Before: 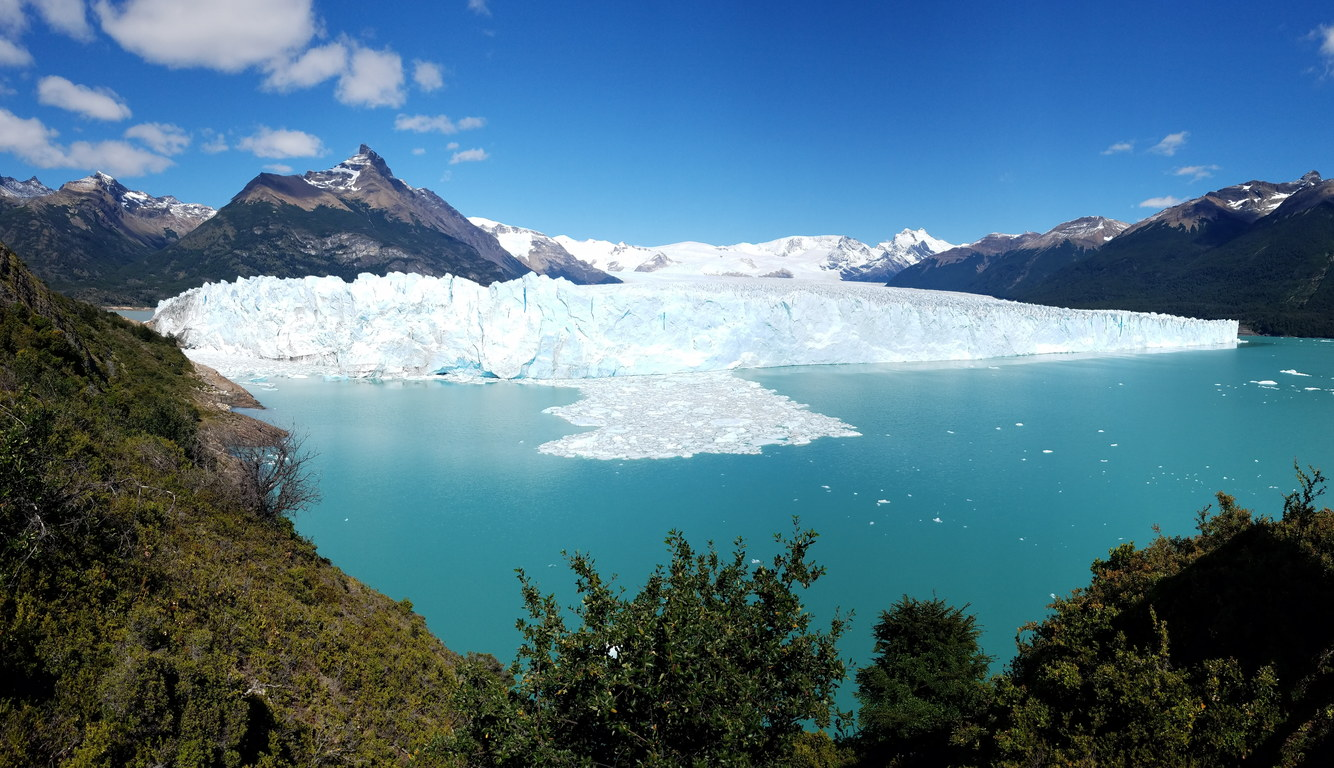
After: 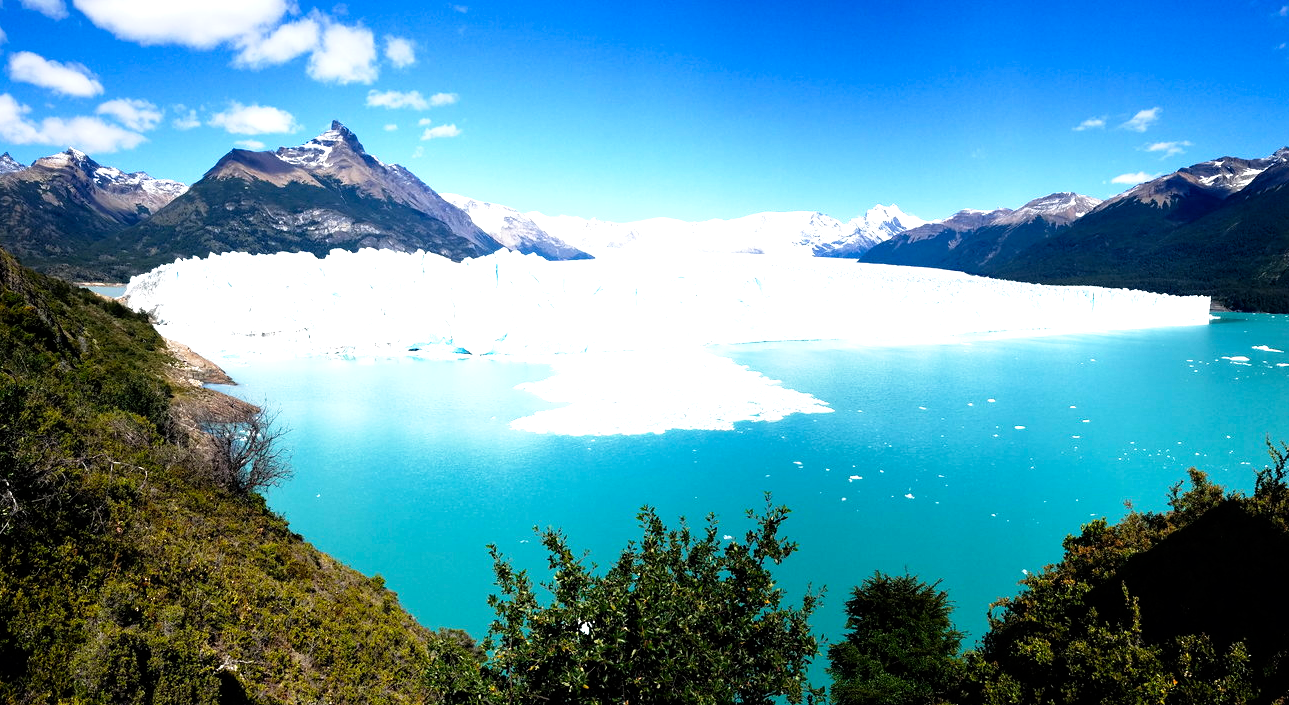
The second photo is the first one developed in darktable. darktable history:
exposure: black level correction 0, exposure 0.951 EV, compensate exposure bias true, compensate highlight preservation false
crop: left 2.124%, top 3.232%, right 1.218%, bottom 4.905%
tone curve: curves: ch0 [(0, 0) (0.003, 0) (0.011, 0.001) (0.025, 0.003) (0.044, 0.006) (0.069, 0.009) (0.1, 0.013) (0.136, 0.032) (0.177, 0.067) (0.224, 0.121) (0.277, 0.185) (0.335, 0.255) (0.399, 0.333) (0.468, 0.417) (0.543, 0.508) (0.623, 0.606) (0.709, 0.71) (0.801, 0.819) (0.898, 0.926) (1, 1)], preserve colors none
